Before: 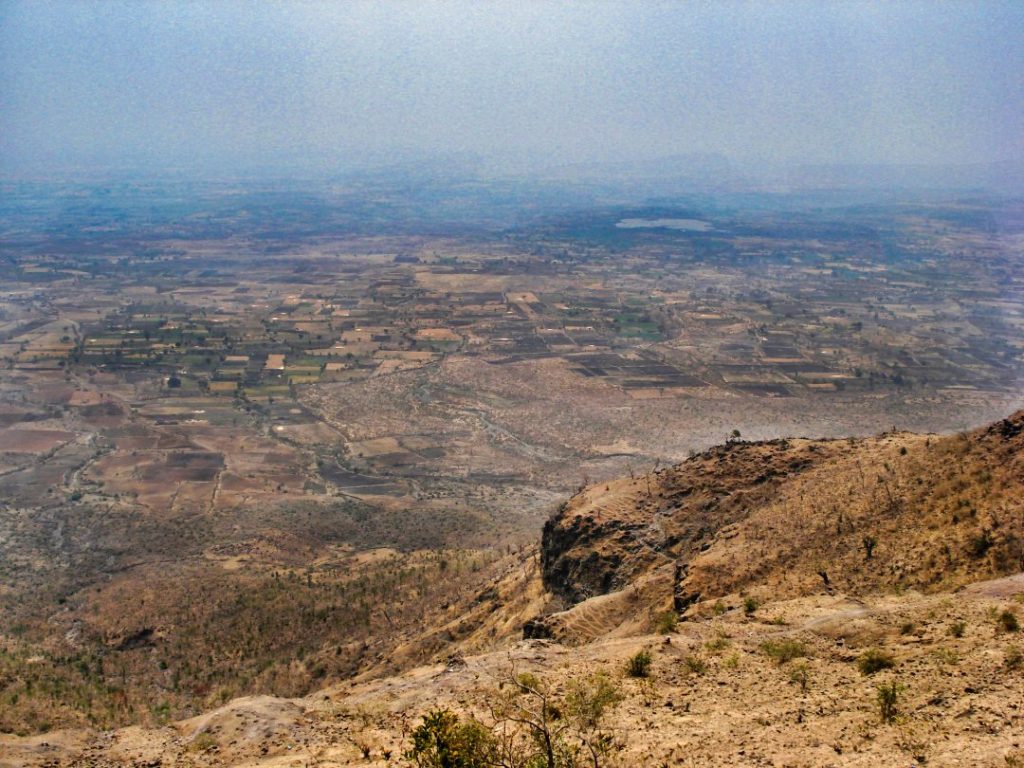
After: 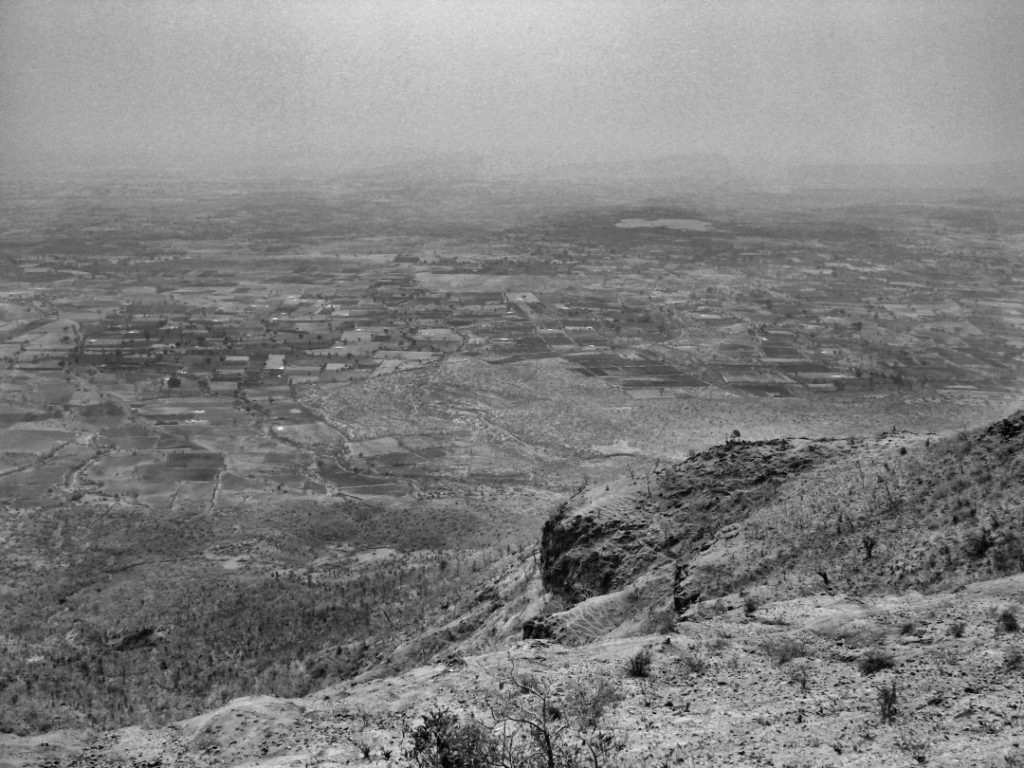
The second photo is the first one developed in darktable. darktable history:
vignetting: fall-off start 85%, fall-off radius 80%, brightness -0.182, saturation -0.3, width/height ratio 1.219, dithering 8-bit output, unbound false
monochrome: on, module defaults
